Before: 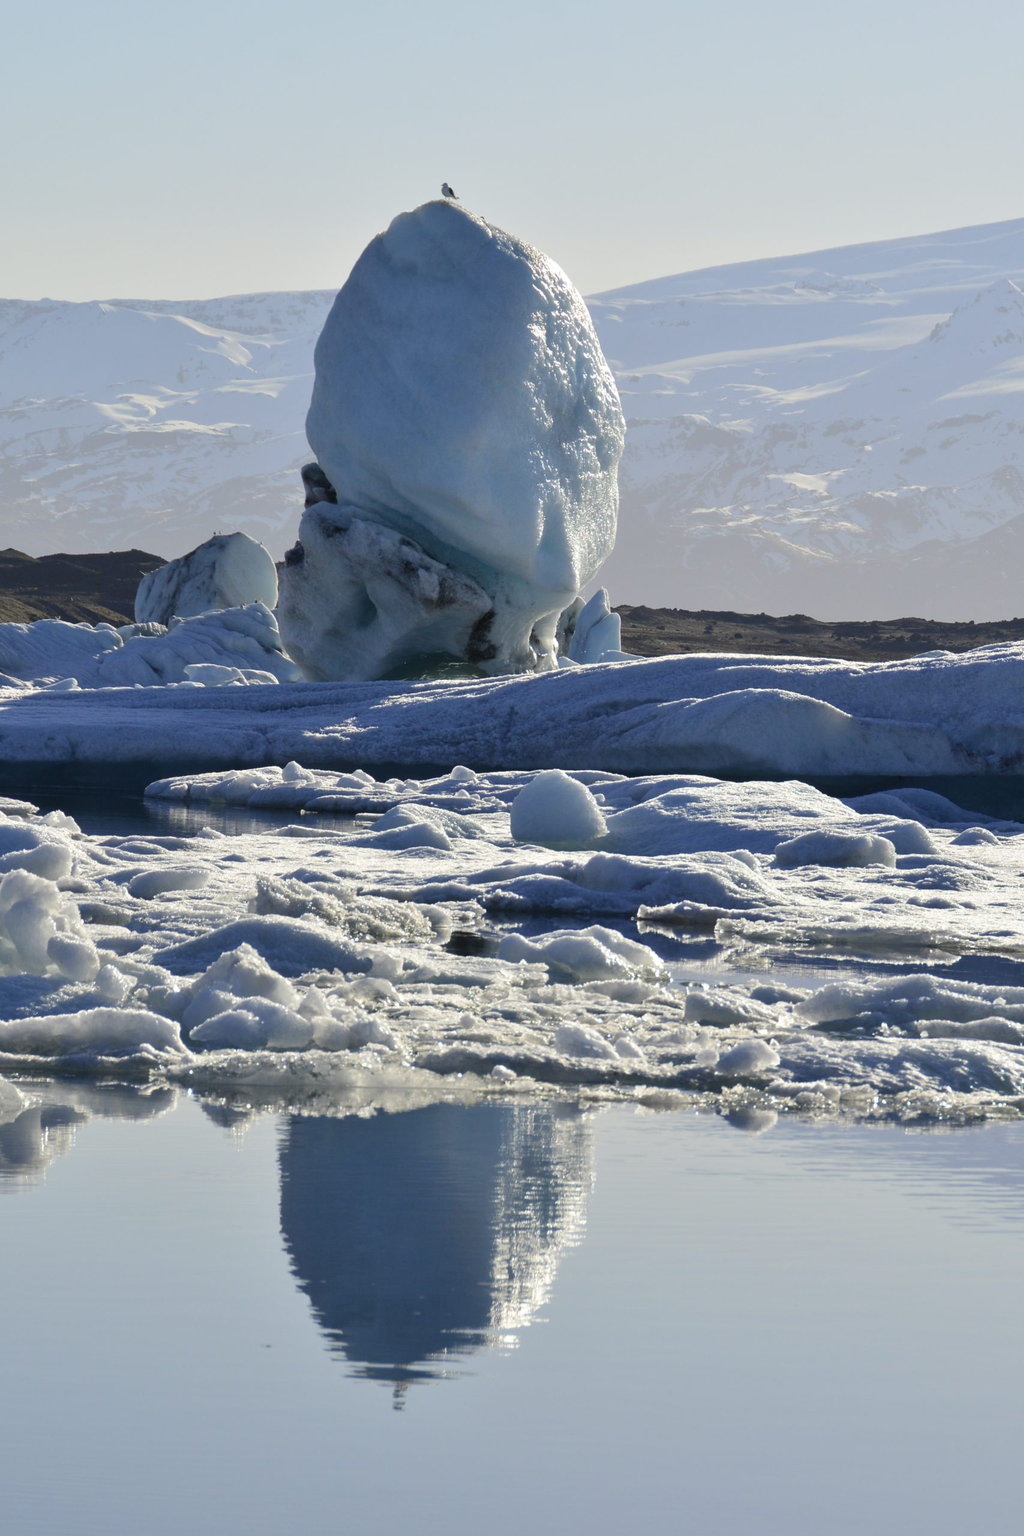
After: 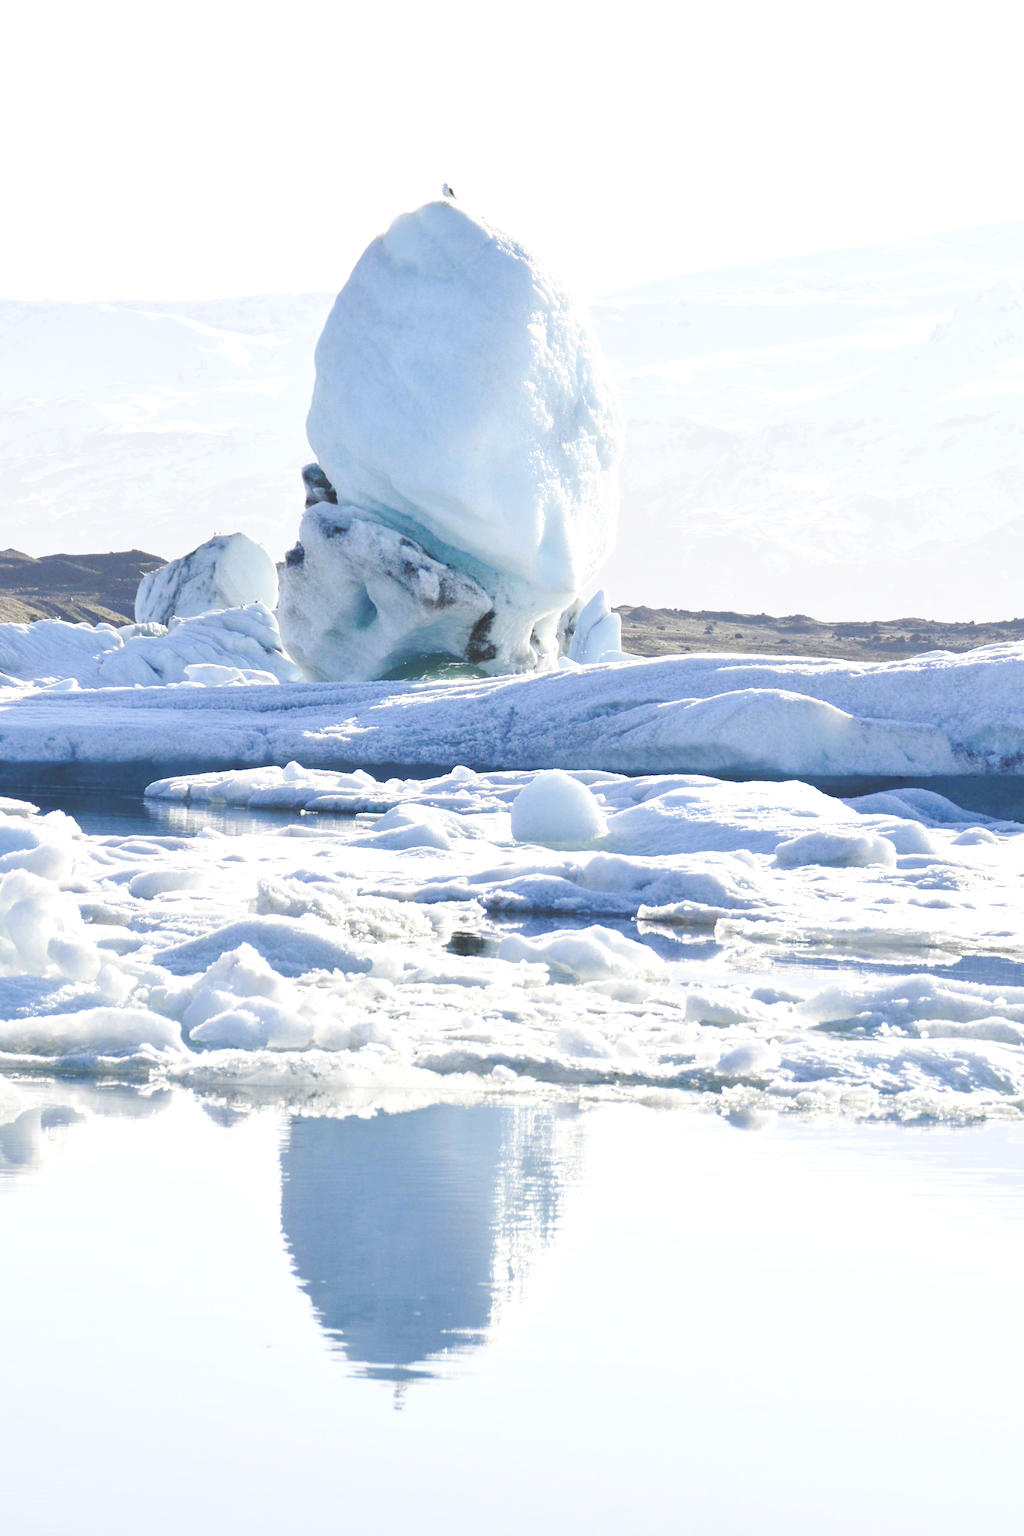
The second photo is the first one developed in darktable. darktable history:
exposure: black level correction -0.002, exposure 1.111 EV, compensate highlight preservation false
base curve: curves: ch0 [(0, 0.007) (0.028, 0.063) (0.121, 0.311) (0.46, 0.743) (0.859, 0.957) (1, 1)], preserve colors none
tone equalizer: on, module defaults
